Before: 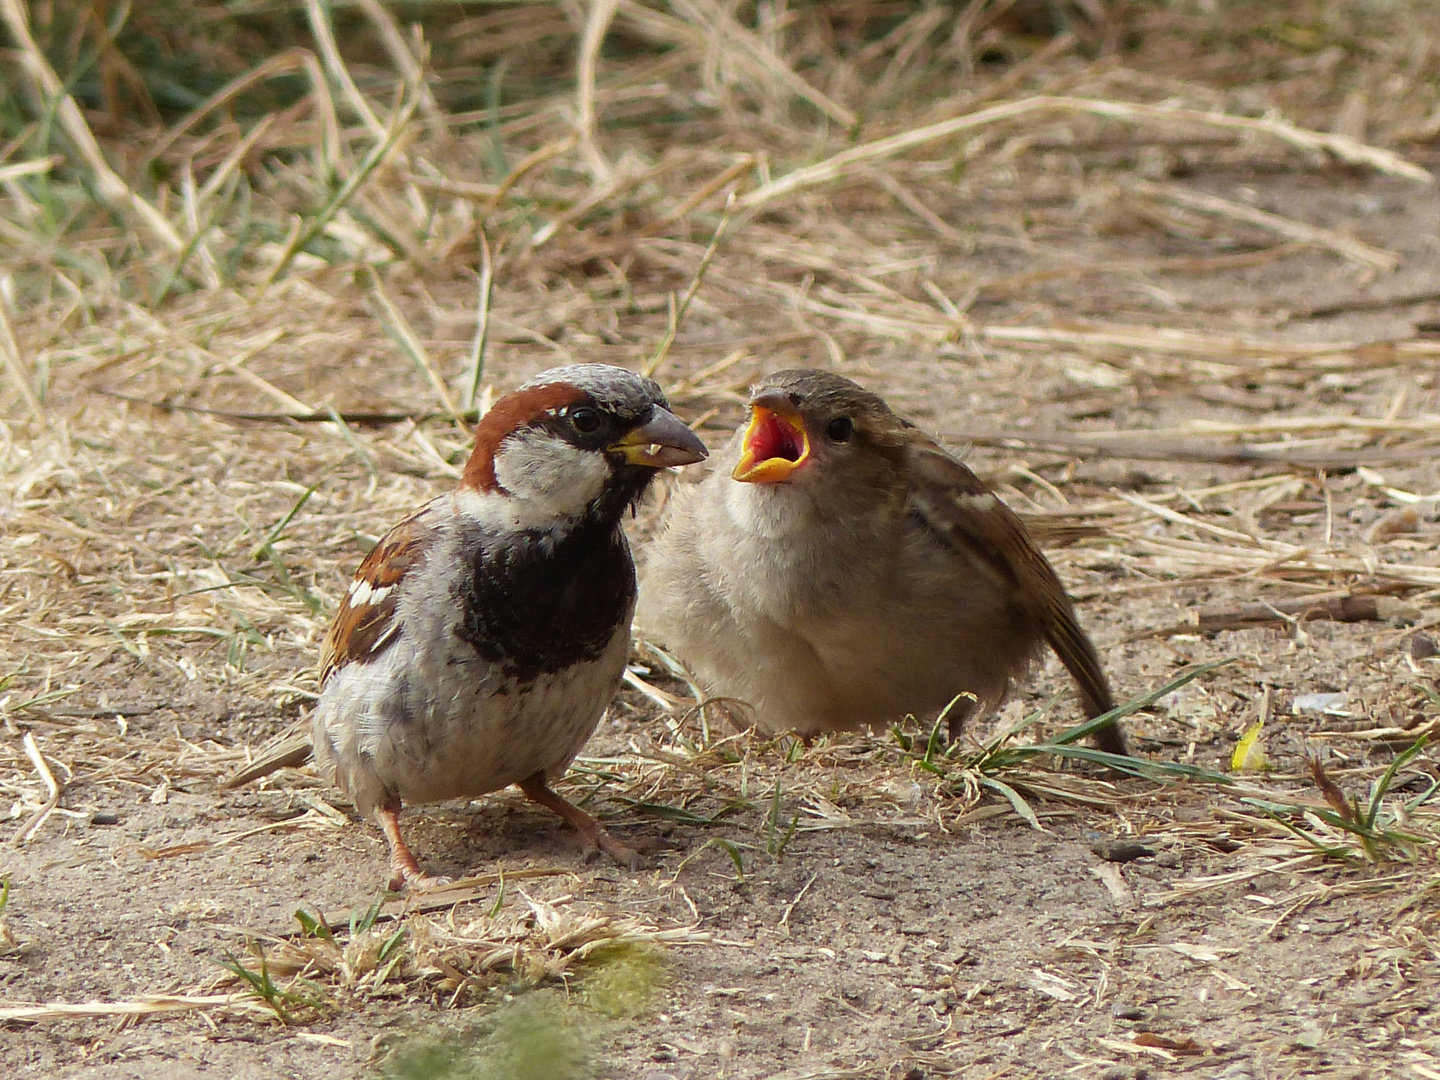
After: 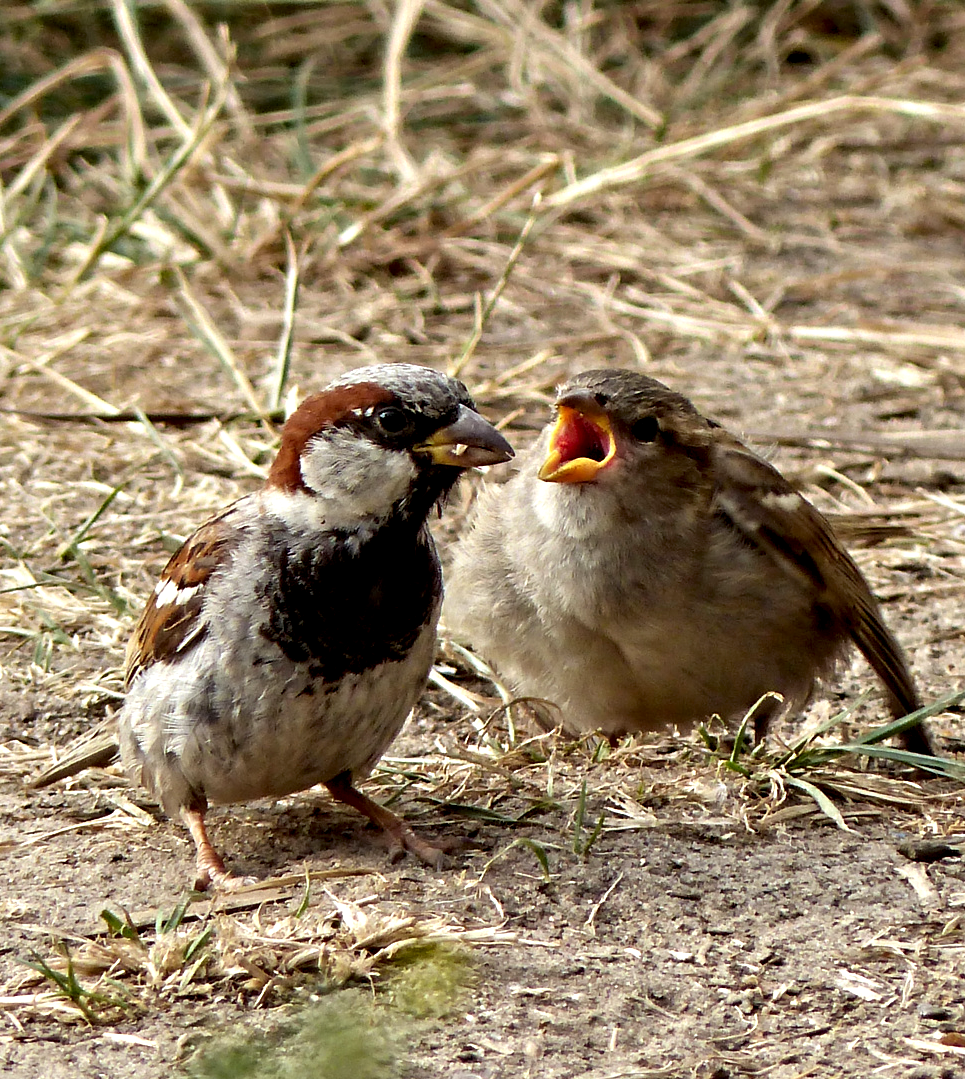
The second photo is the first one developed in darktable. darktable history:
crop and rotate: left 13.512%, right 19.445%
exposure: black level correction 0.007, exposure 0.155 EV, compensate exposure bias true, compensate highlight preservation false
contrast equalizer: octaves 7, y [[0.511, 0.558, 0.631, 0.632, 0.559, 0.512], [0.5 ×6], [0.507, 0.559, 0.627, 0.644, 0.647, 0.647], [0 ×6], [0 ×6]]
